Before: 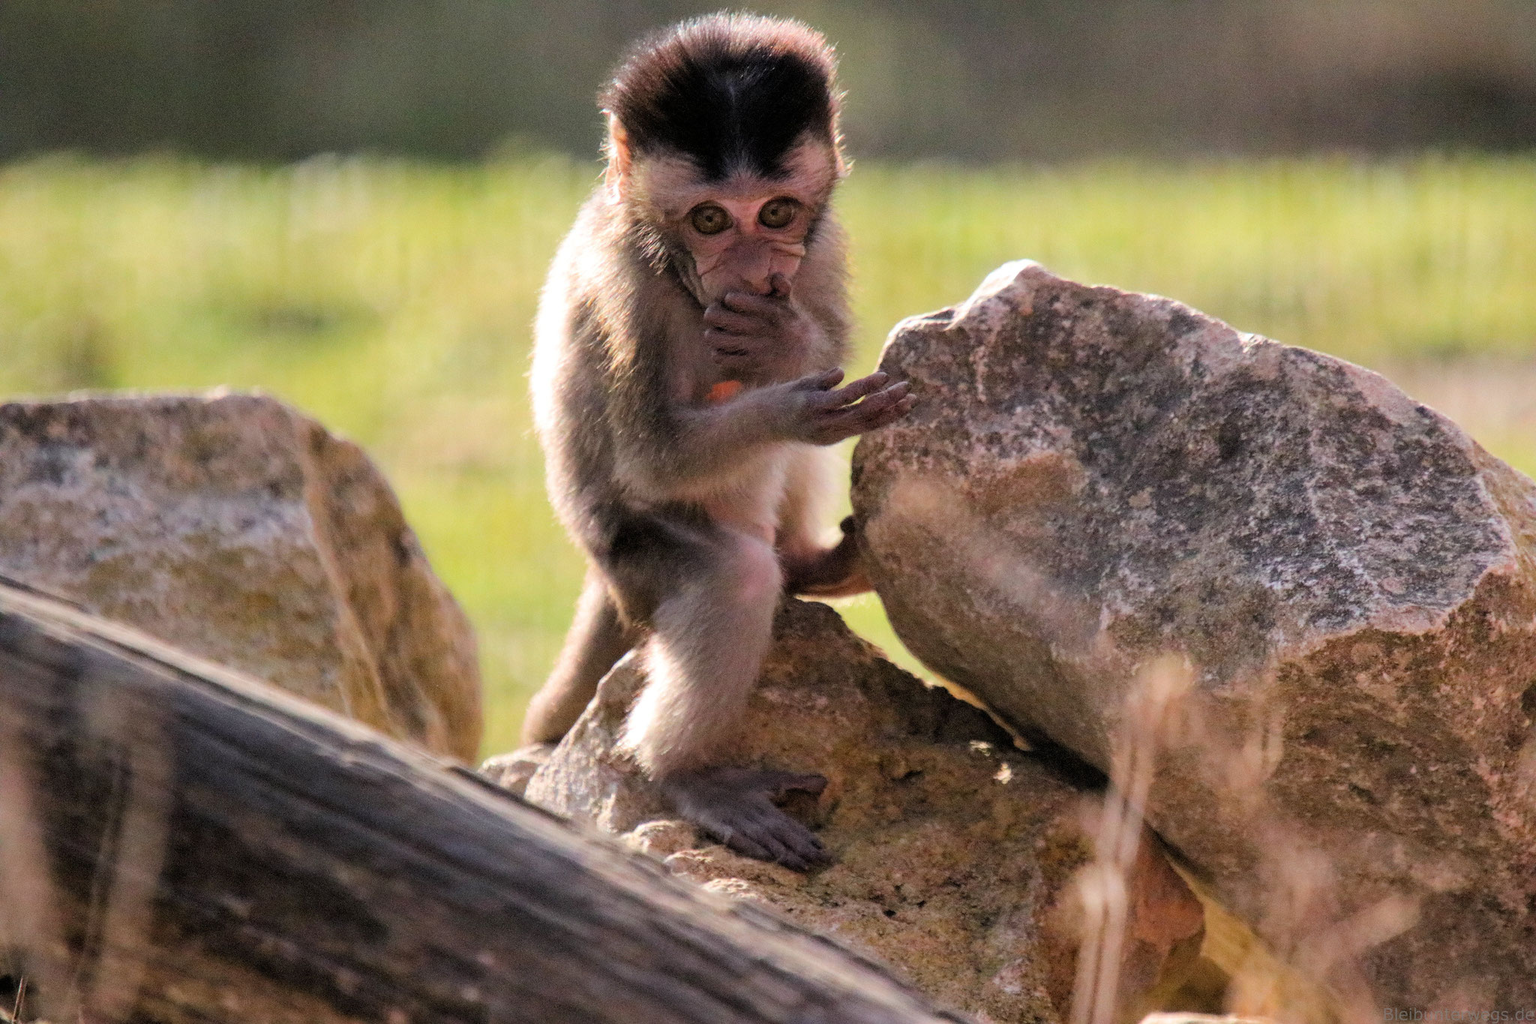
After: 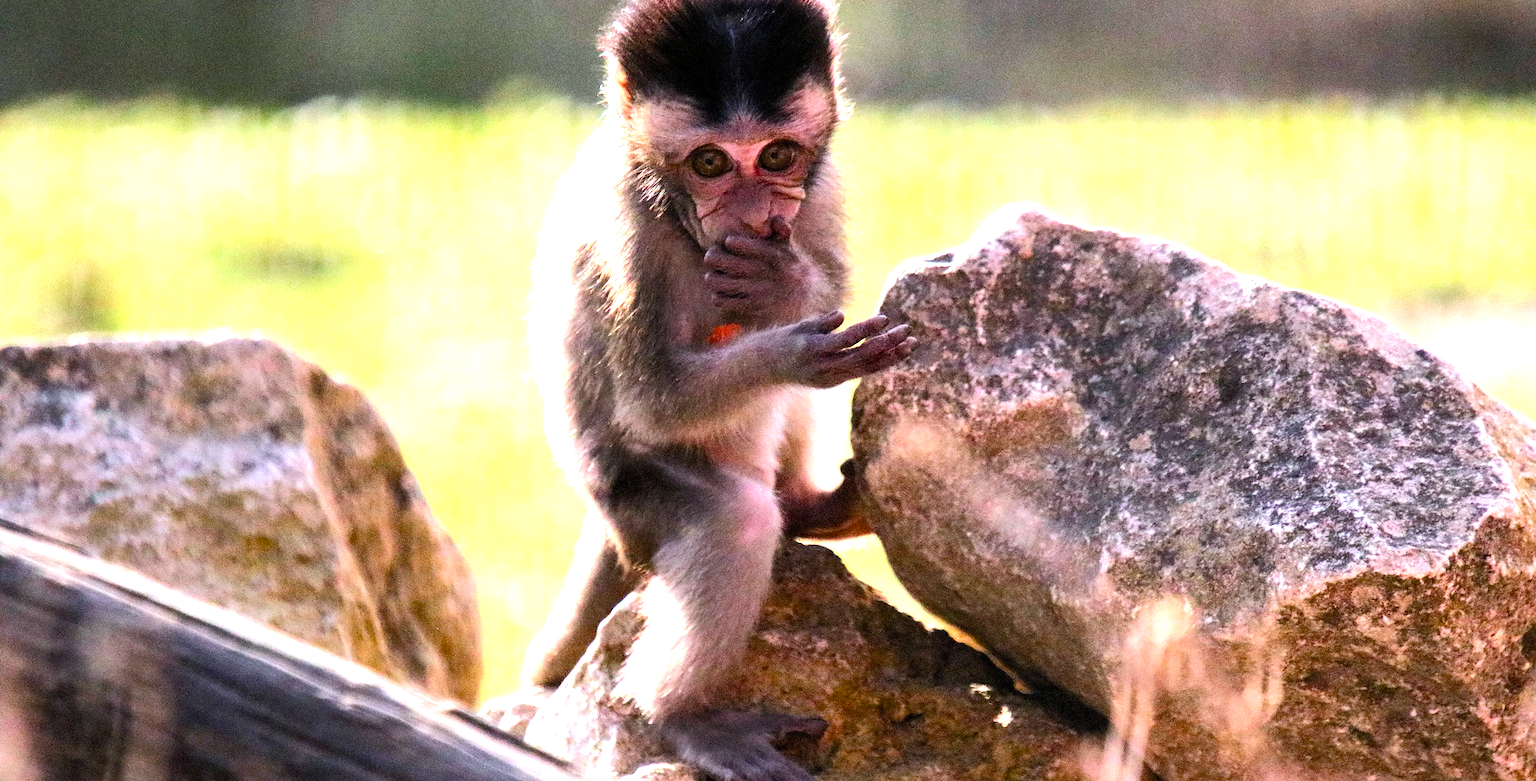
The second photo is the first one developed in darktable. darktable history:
color calibration: illuminant as shot in camera, x 0.358, y 0.373, temperature 4628.91 K
color balance rgb: perceptual saturation grading › global saturation 20%, perceptual saturation grading › highlights -25.841%, perceptual saturation grading › shadows 25.501%, perceptual brilliance grading › global brilliance 30.604%, perceptual brilliance grading › highlights 50.632%, perceptual brilliance grading › mid-tones 49.417%, perceptual brilliance grading › shadows -22.097%, global vibrance 10.478%, saturation formula JzAzBz (2021)
crop: top 5.635%, bottom 18.023%
